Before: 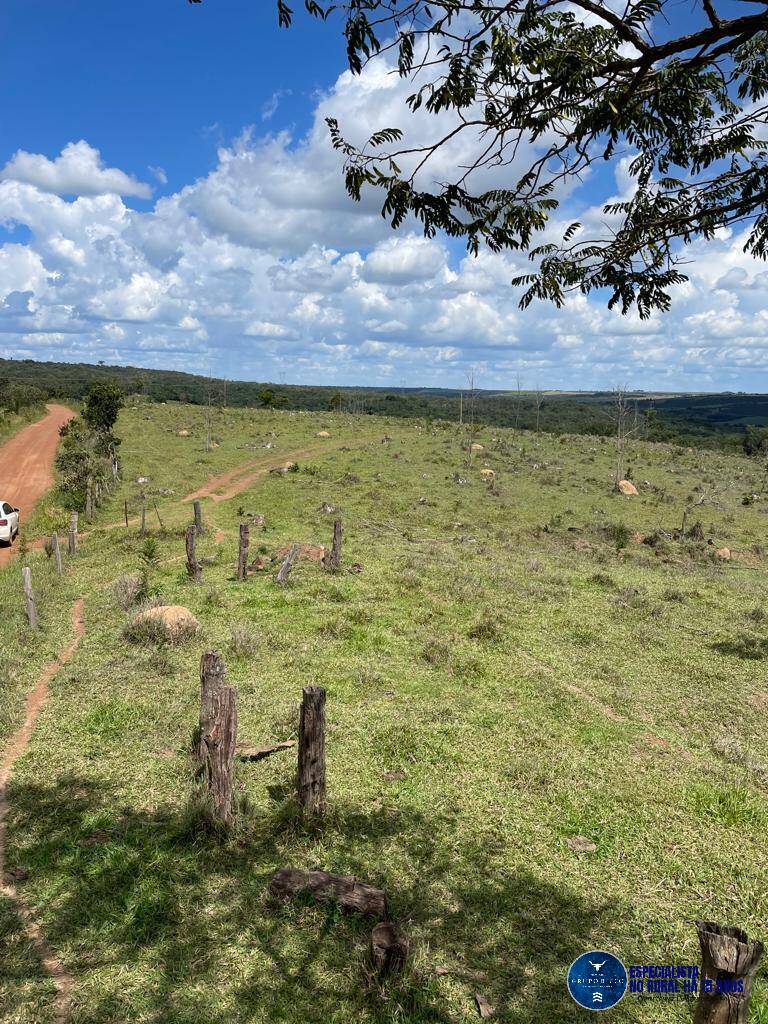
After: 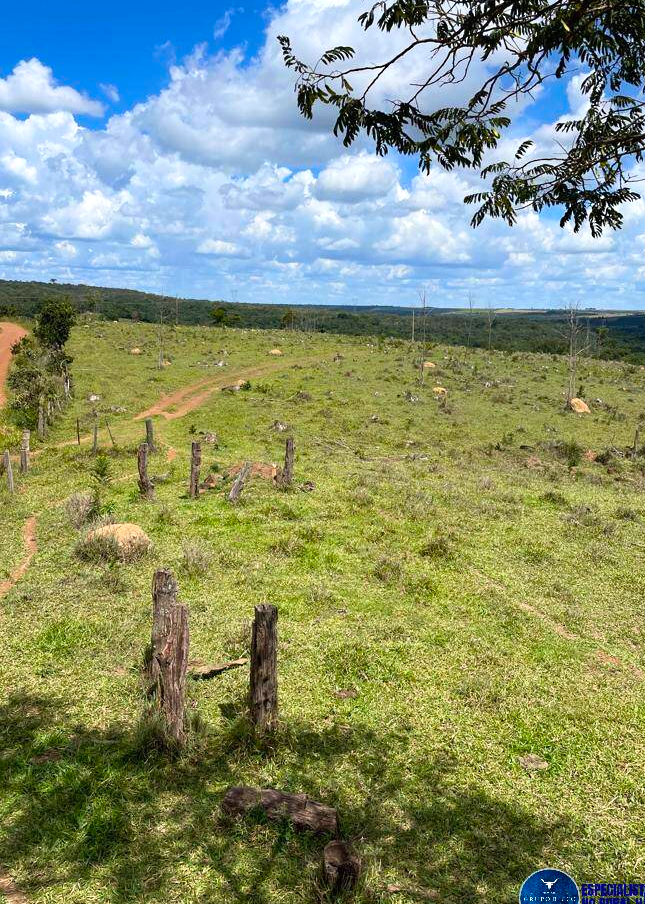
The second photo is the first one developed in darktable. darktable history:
color balance rgb: perceptual saturation grading › global saturation -0.214%, global vibrance 40.936%
crop: left 6.373%, top 8.086%, right 9.525%, bottom 3.563%
exposure: exposure 0.127 EV, compensate highlight preservation false
sharpen: radius 2.851, amount 0.882, threshold 47.24
shadows and highlights: shadows -0.843, highlights 41.78
